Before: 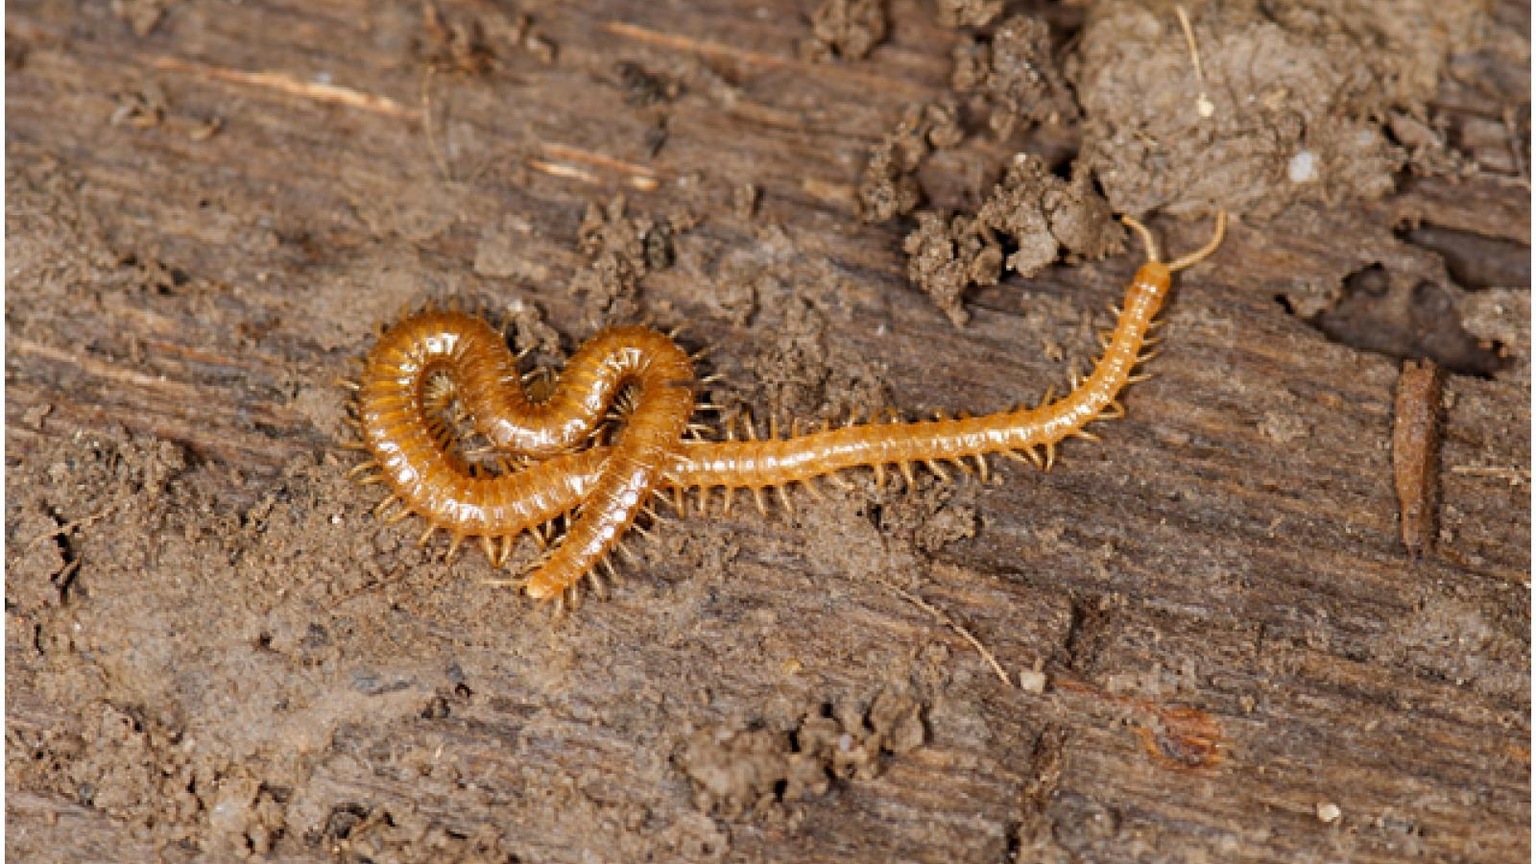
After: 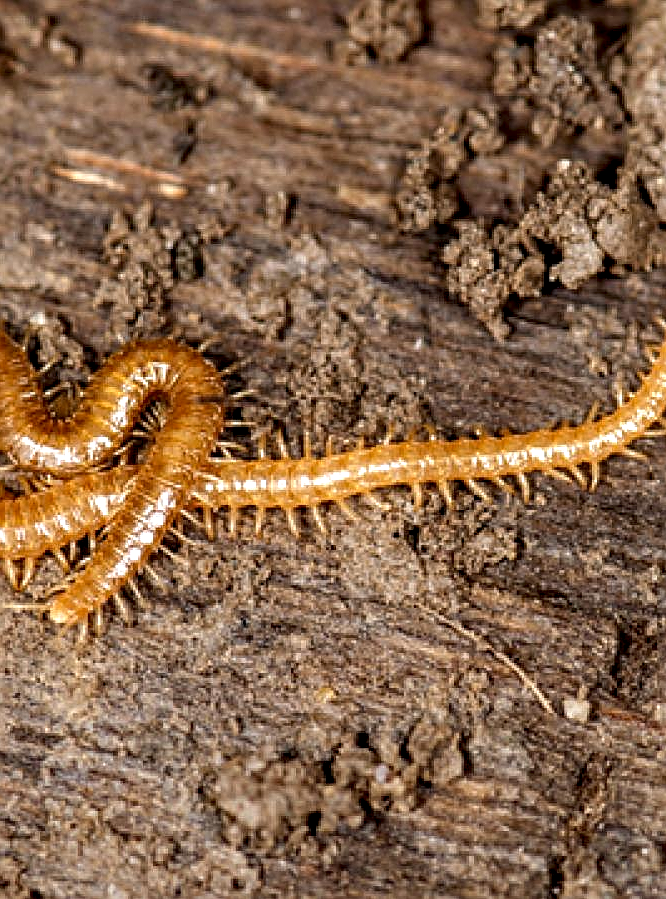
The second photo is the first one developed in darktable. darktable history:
local contrast: detail 160%
sharpen: on, module defaults
haze removal: compatibility mode true, adaptive false
crop: left 31.229%, right 27.105%
